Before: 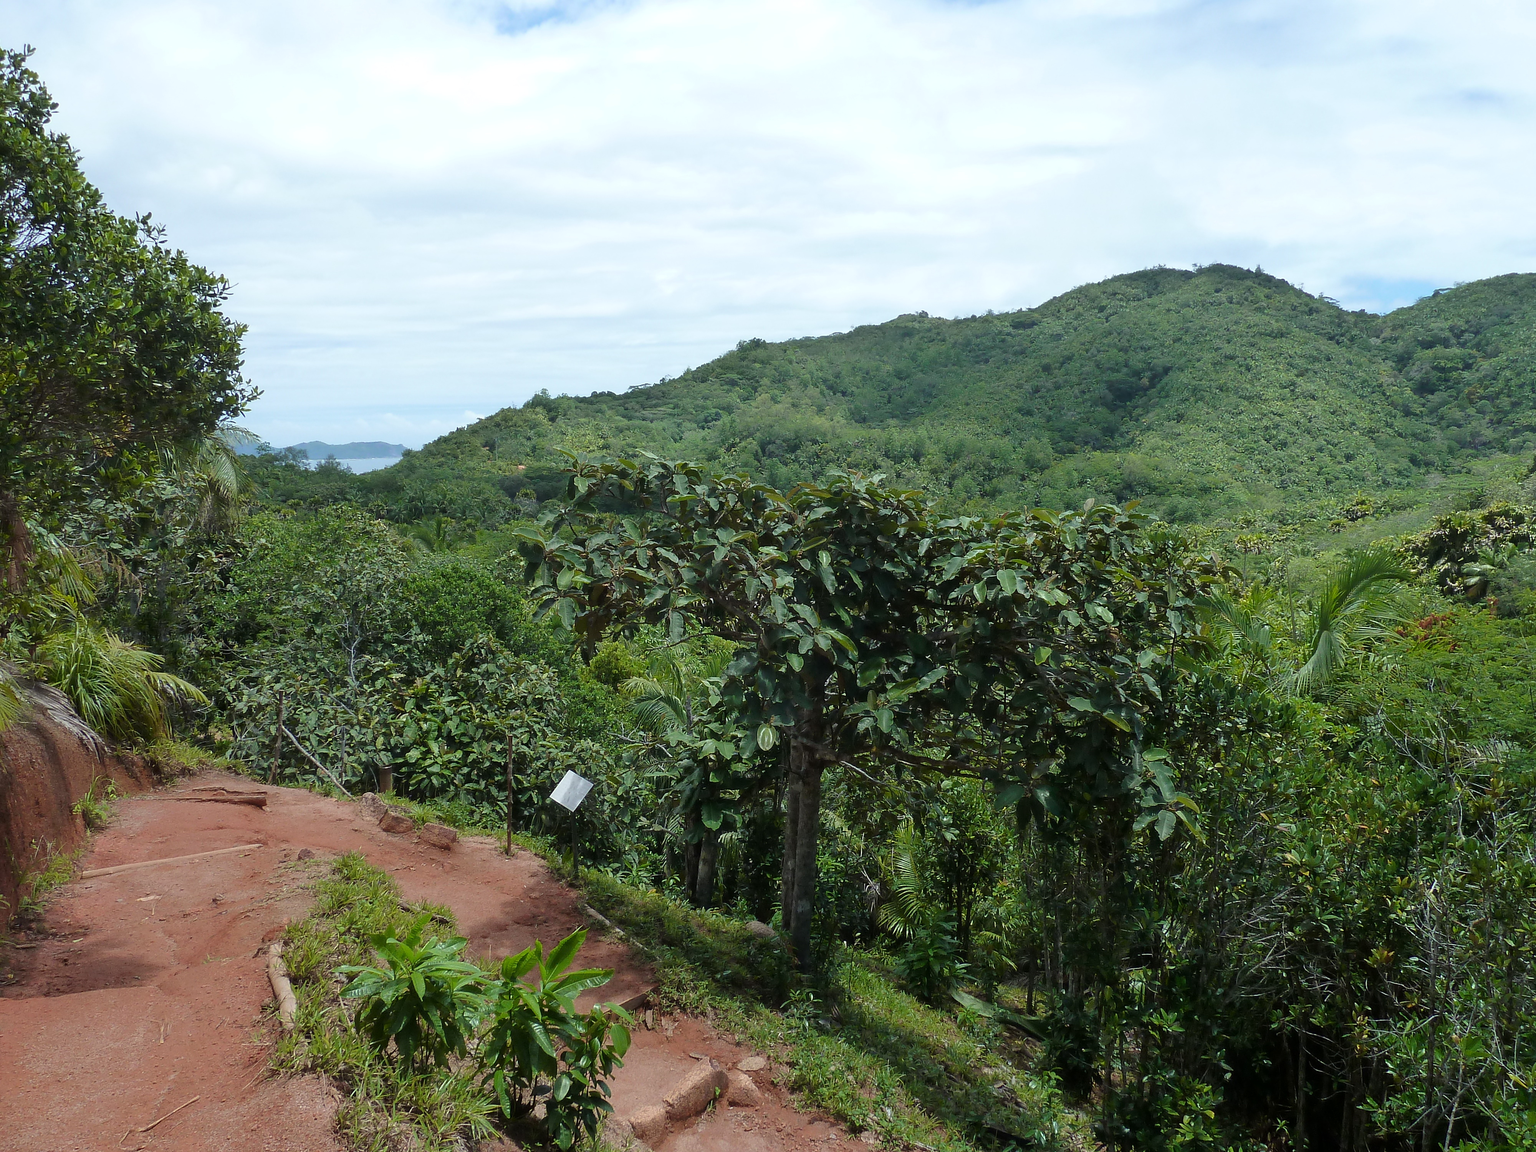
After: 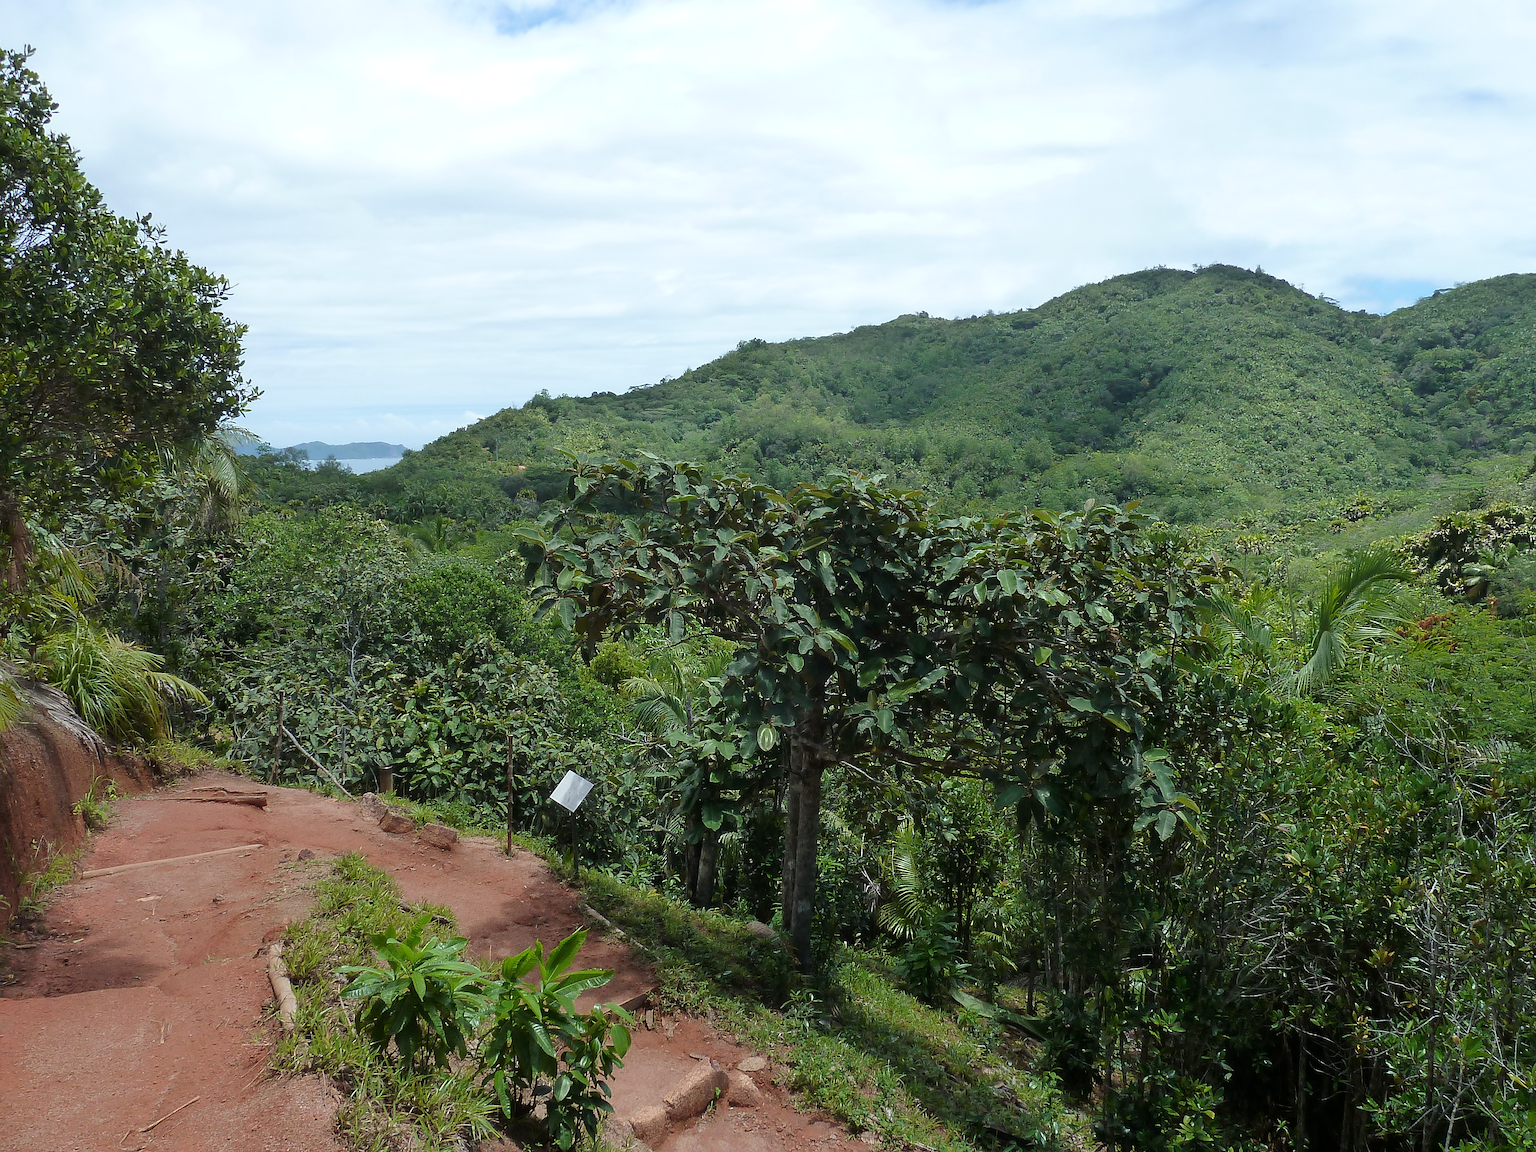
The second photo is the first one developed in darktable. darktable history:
sharpen: radius 0.983, amount 0.608
